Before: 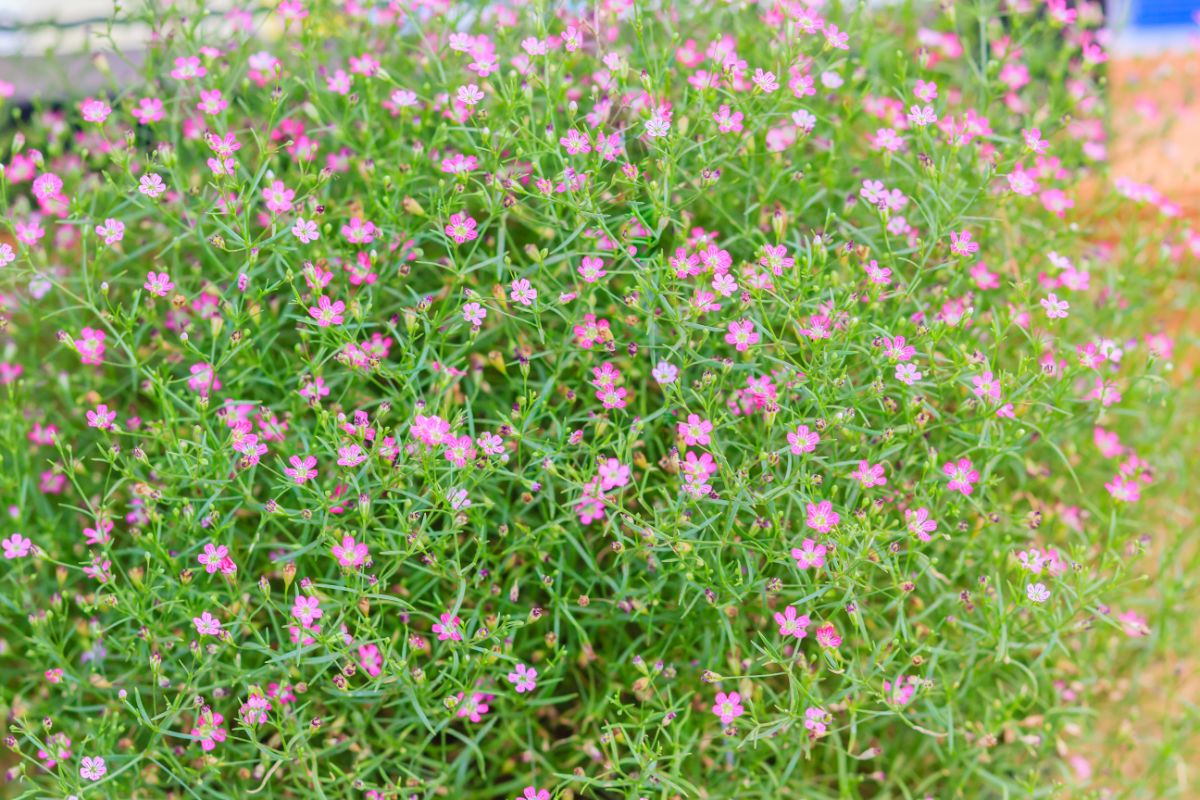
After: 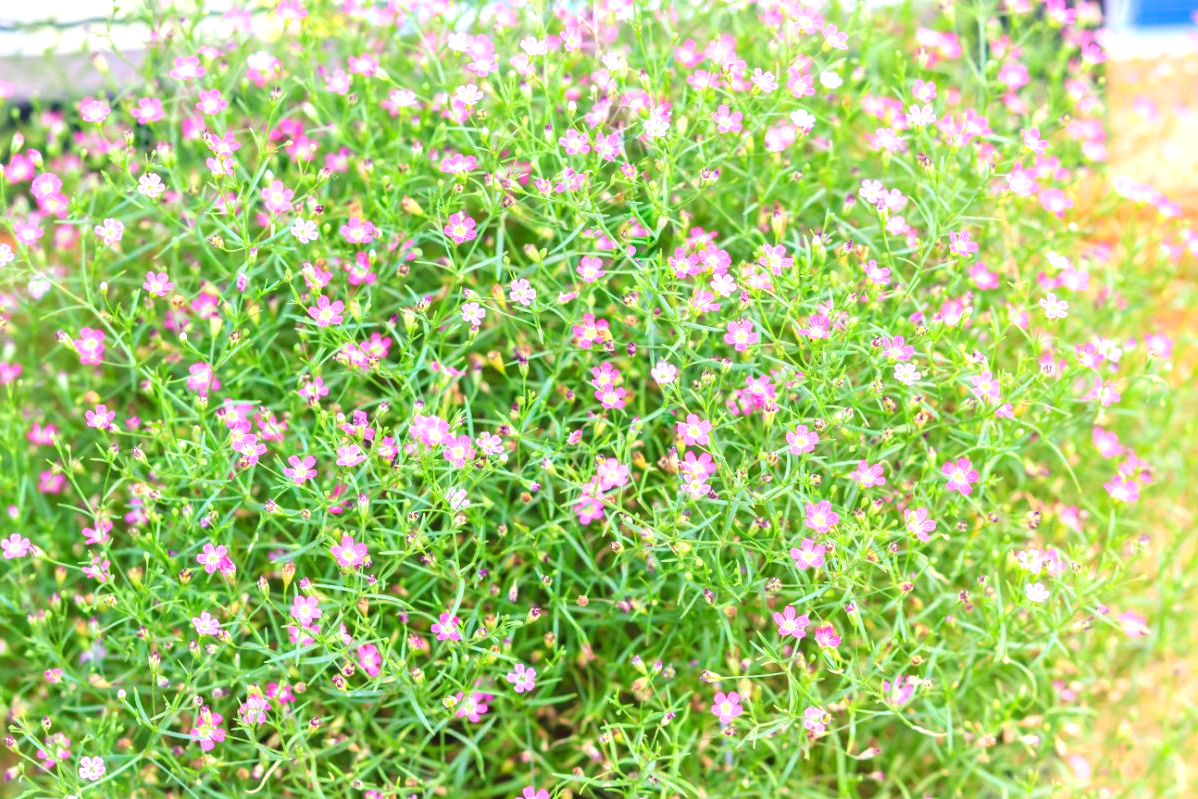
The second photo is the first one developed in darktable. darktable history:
exposure: exposure 0.775 EV, compensate highlight preservation false
crop: left 0.142%
